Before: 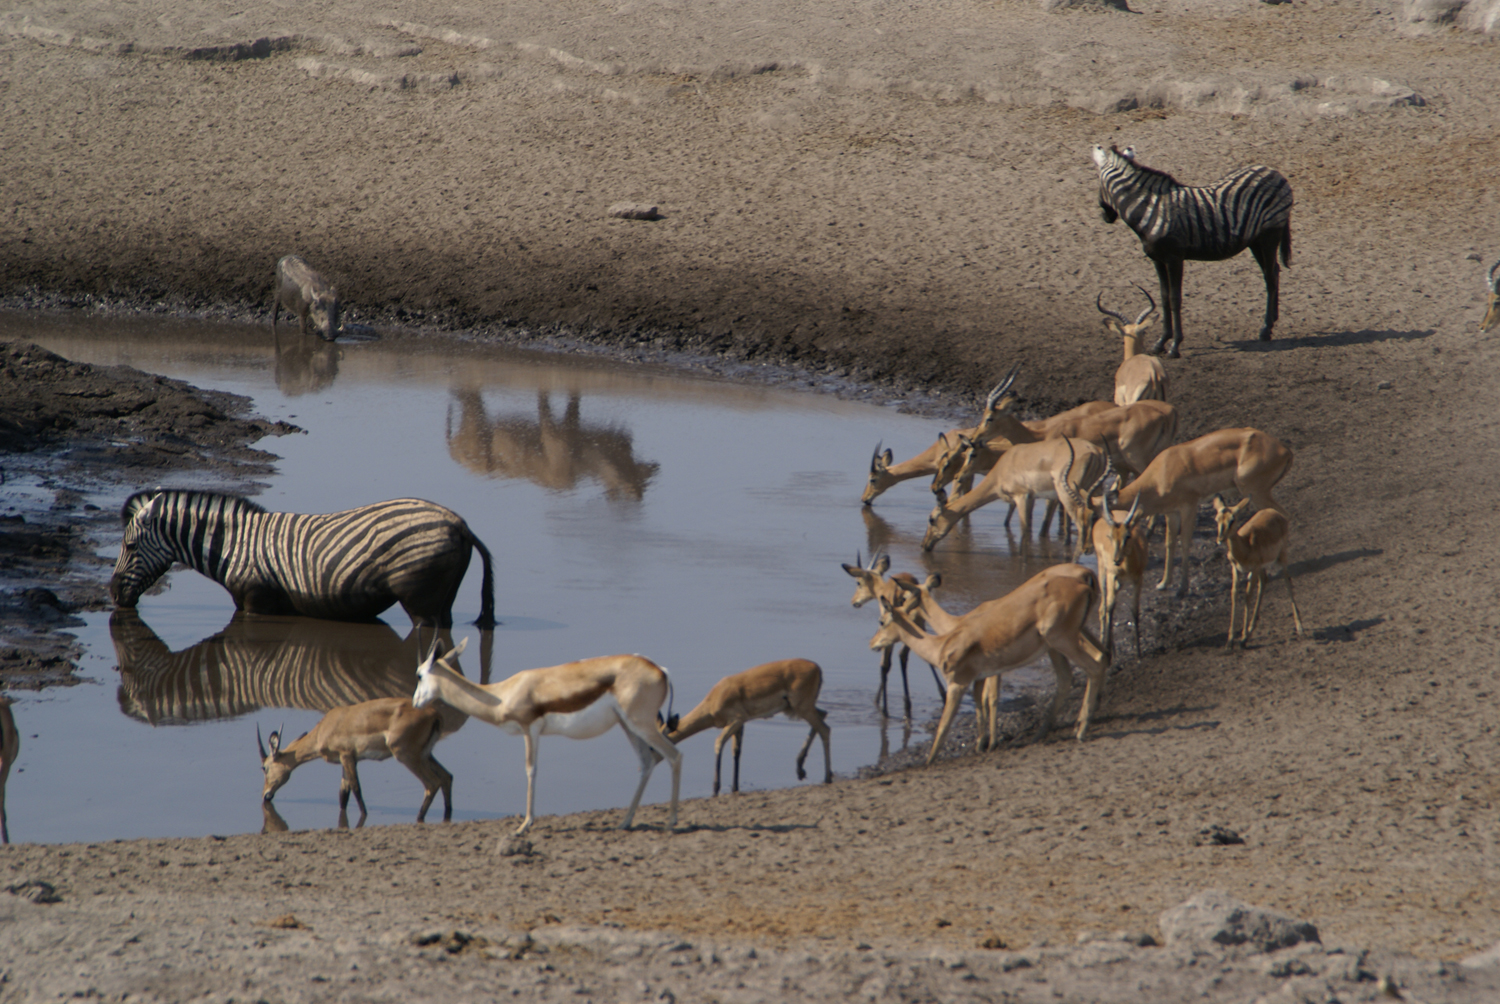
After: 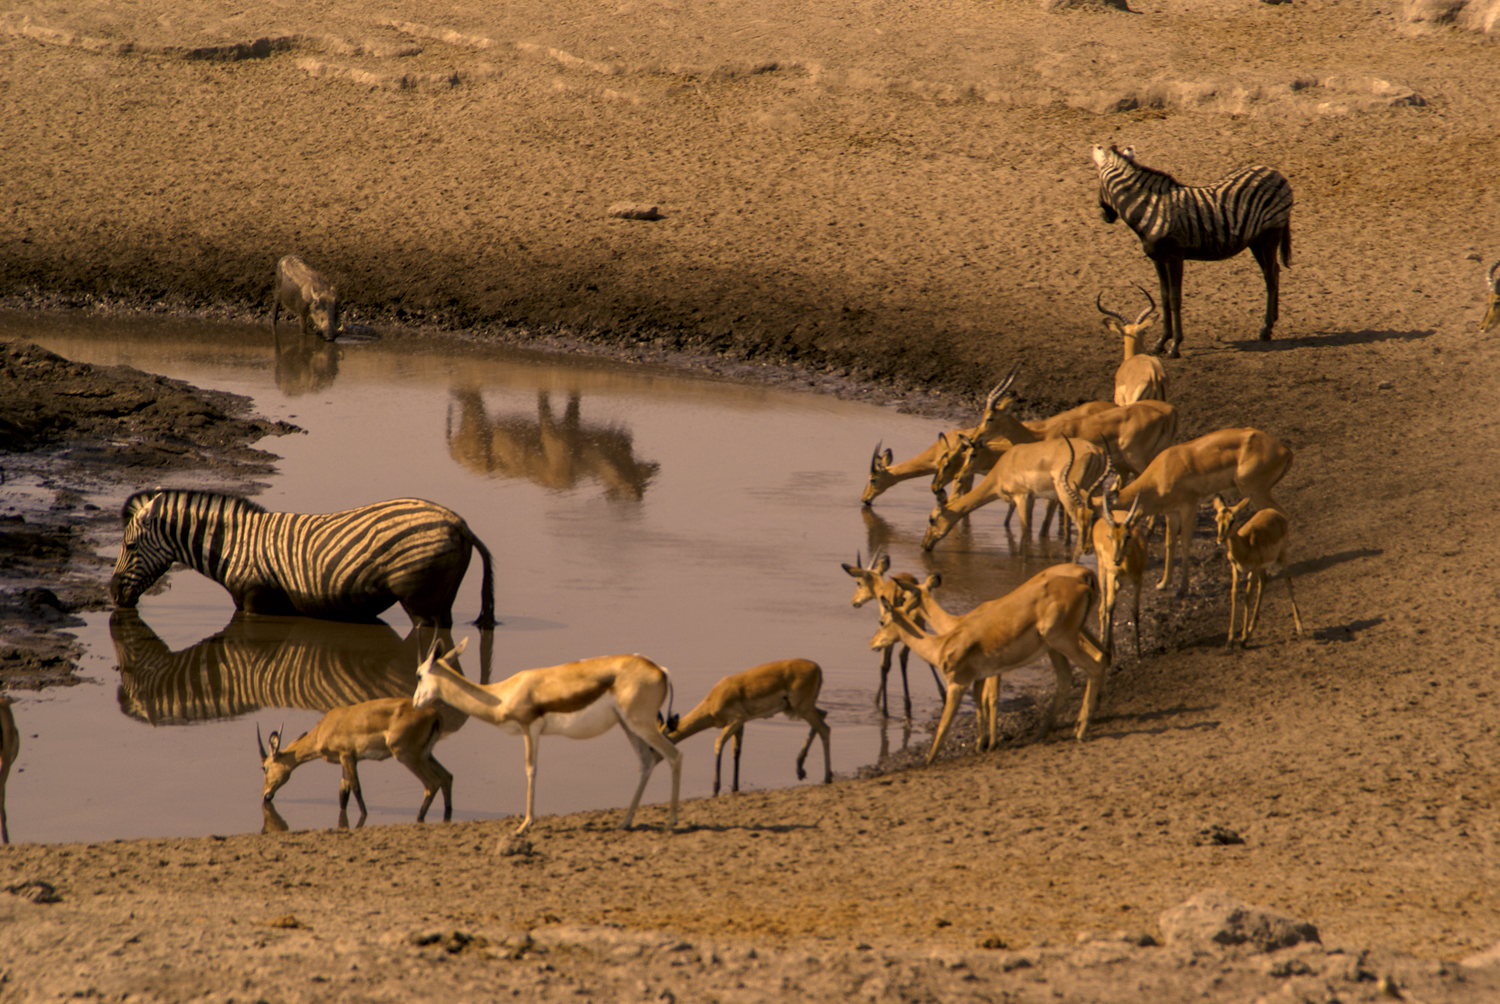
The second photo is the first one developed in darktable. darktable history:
color correction: highlights a* 18.18, highlights b* 35.23, shadows a* 1.12, shadows b* 6.63, saturation 1.01
shadows and highlights: shadows 1.18, highlights 39.6
local contrast: detail 130%
